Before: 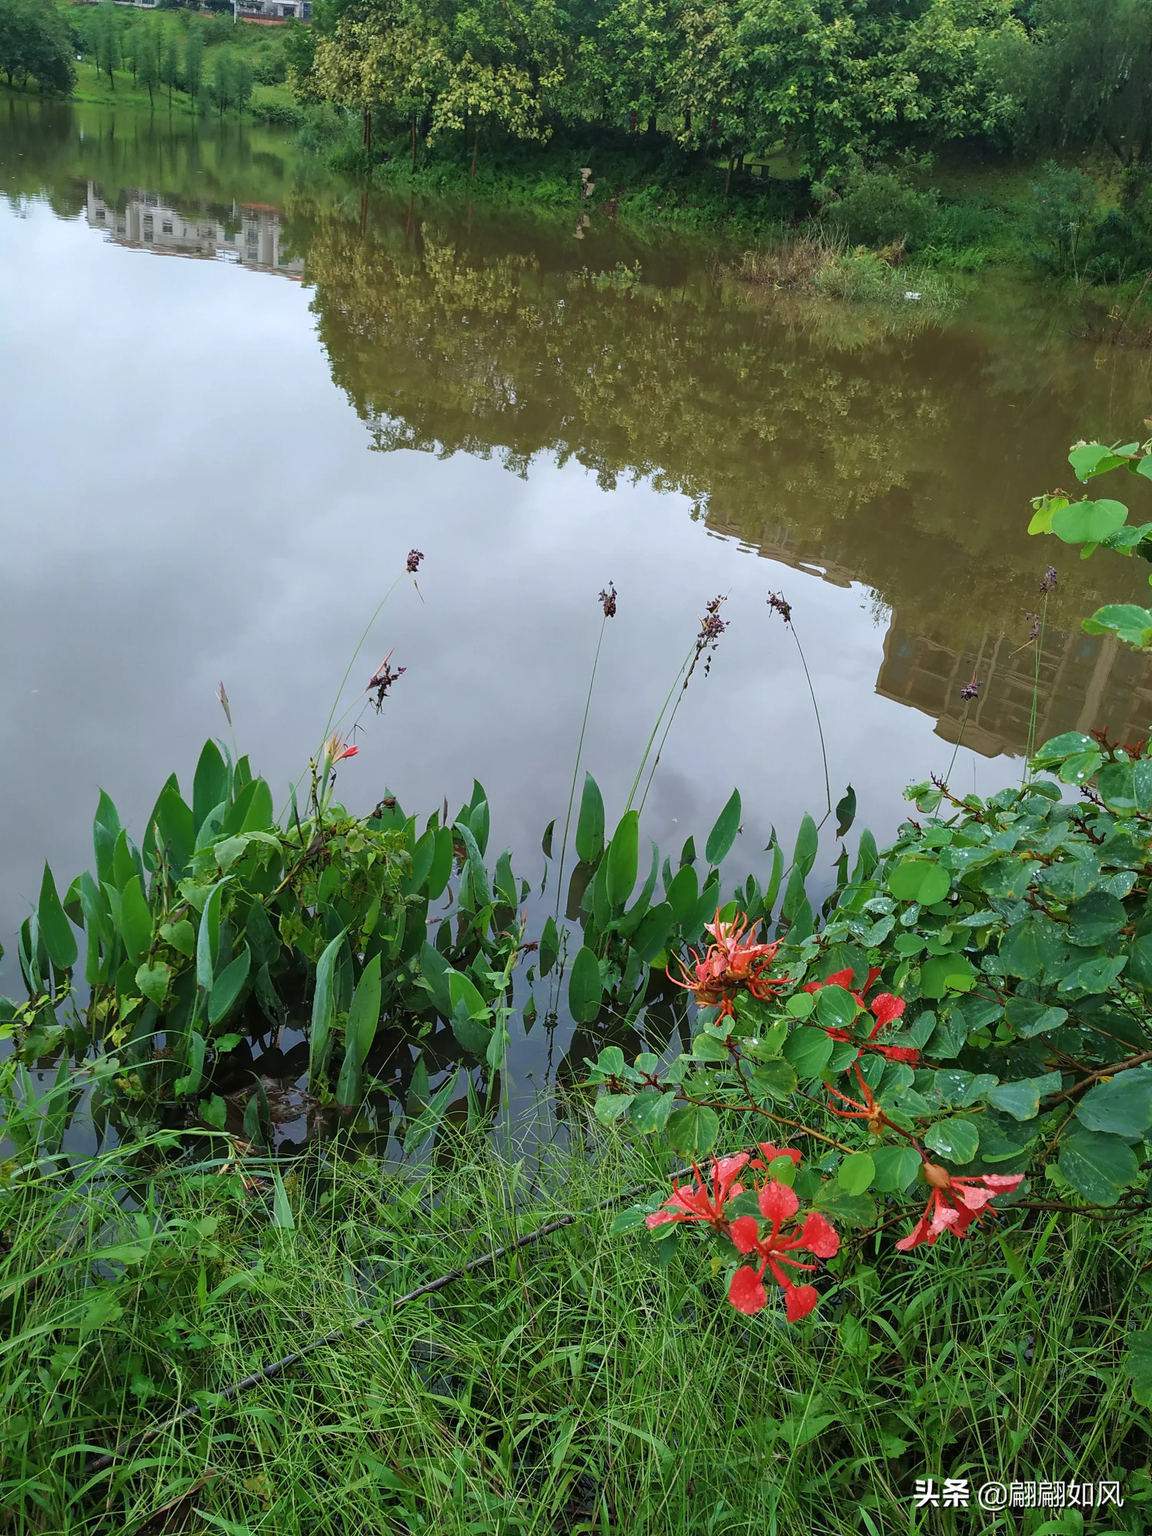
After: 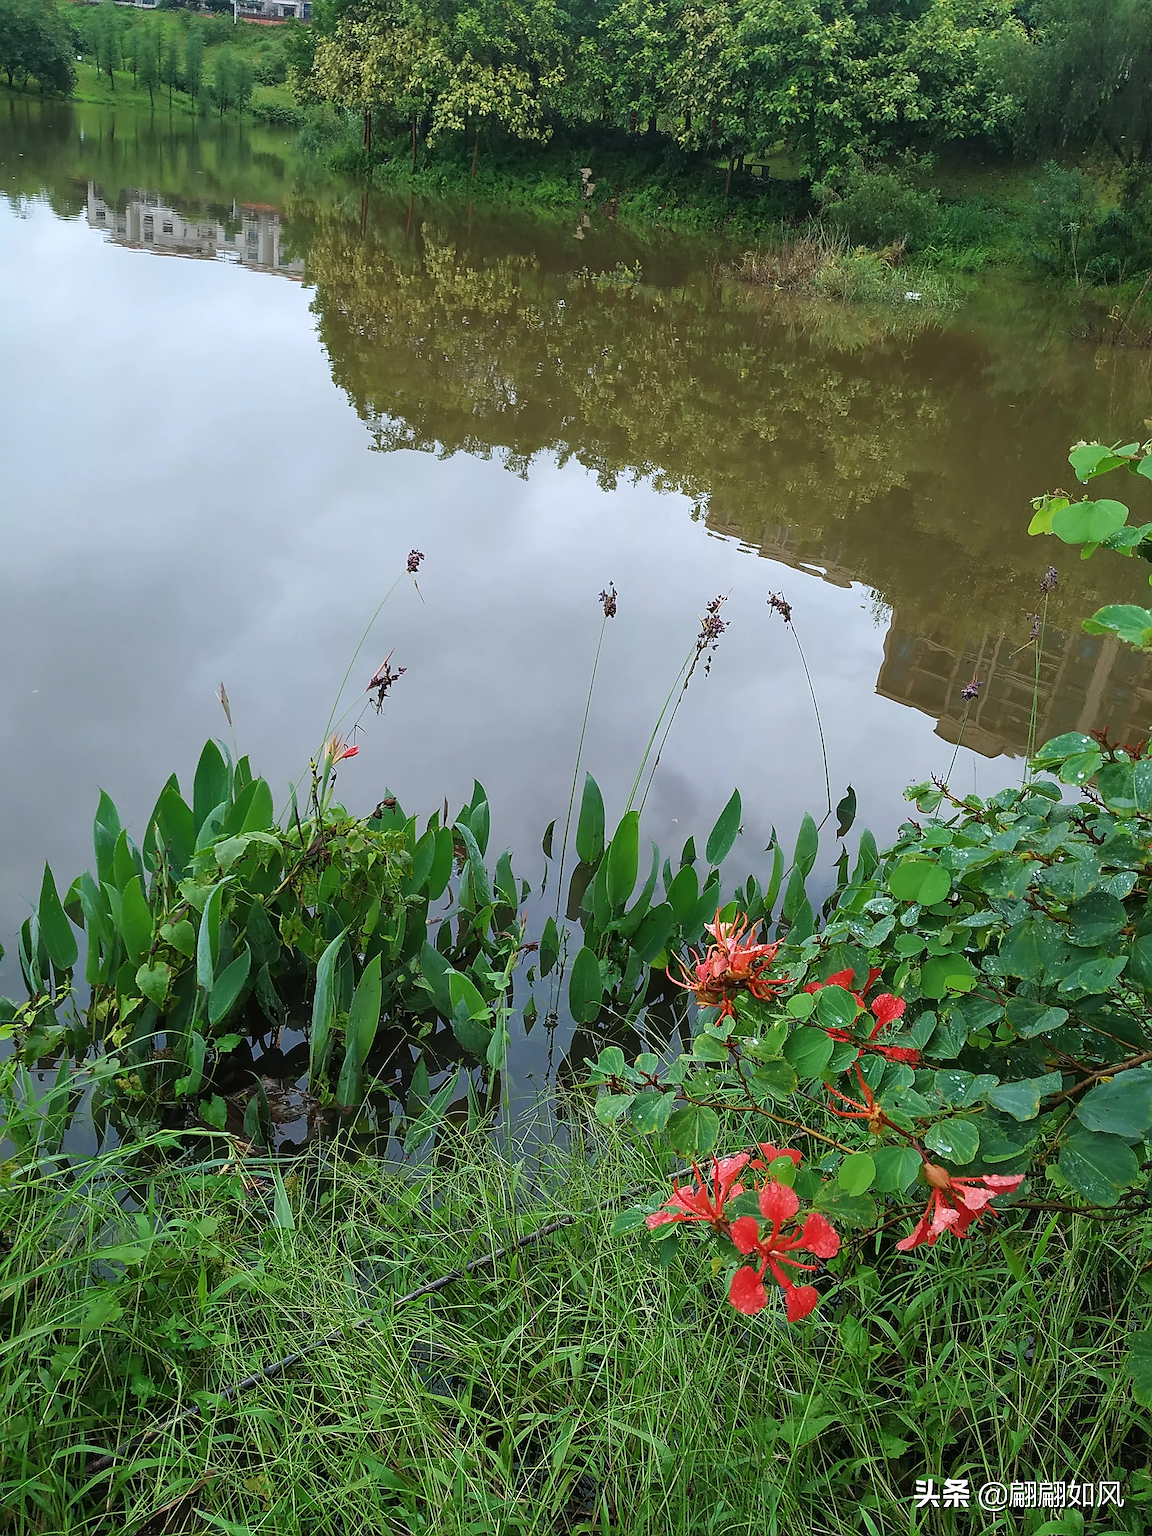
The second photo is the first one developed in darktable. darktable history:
sharpen: radius 1.728, amount 1.289
